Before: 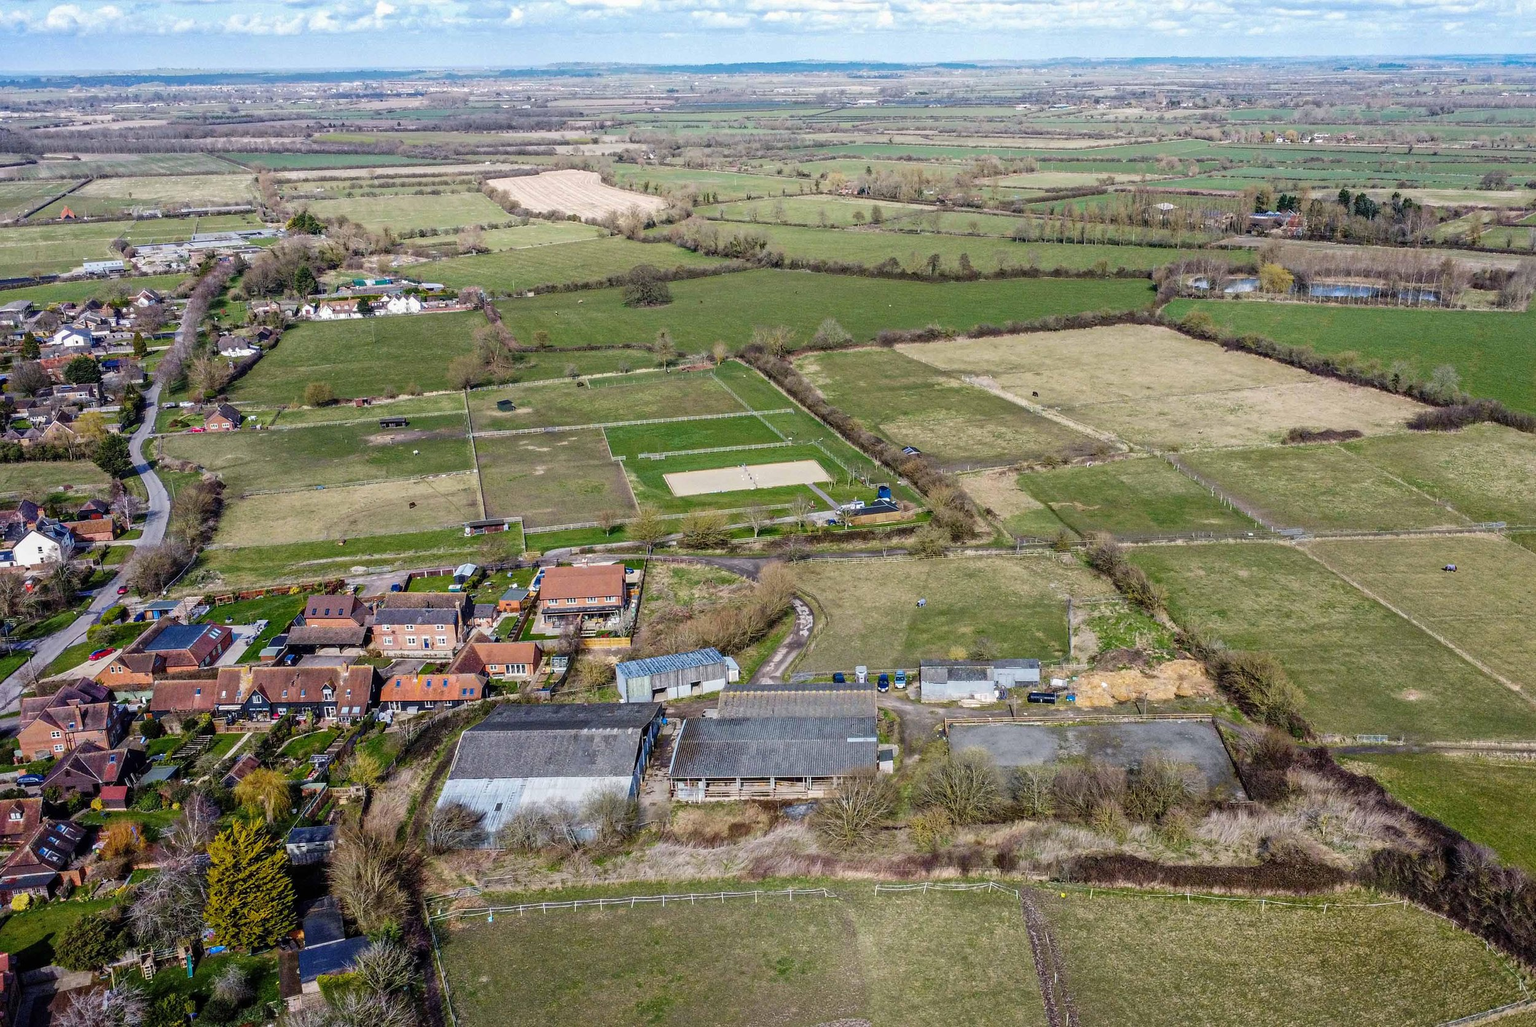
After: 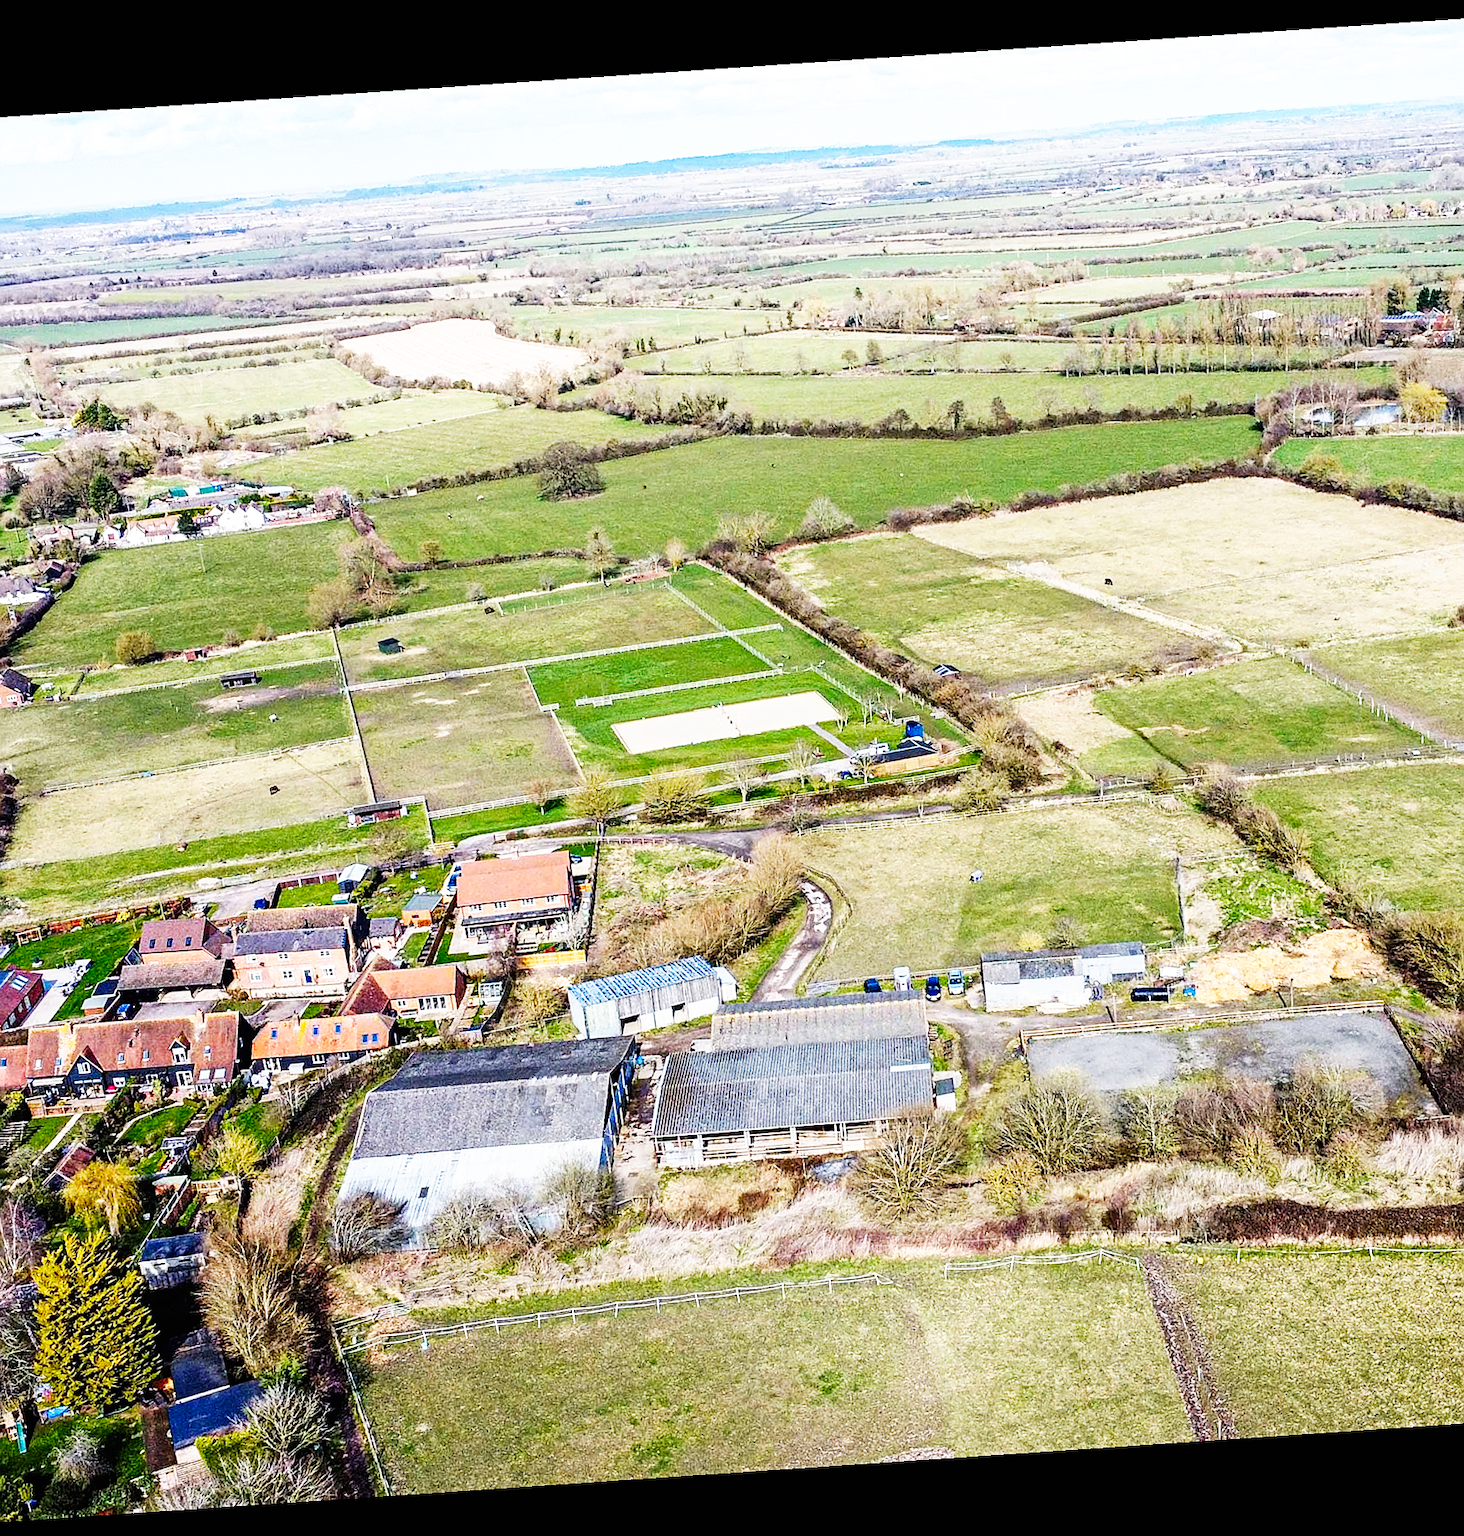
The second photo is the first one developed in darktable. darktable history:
base curve: curves: ch0 [(0, 0) (0.007, 0.004) (0.027, 0.03) (0.046, 0.07) (0.207, 0.54) (0.442, 0.872) (0.673, 0.972) (1, 1)], preserve colors none
sharpen: on, module defaults
crop and rotate: left 15.546%, right 17.787%
rotate and perspective: rotation -4.2°, shear 0.006, automatic cropping off
